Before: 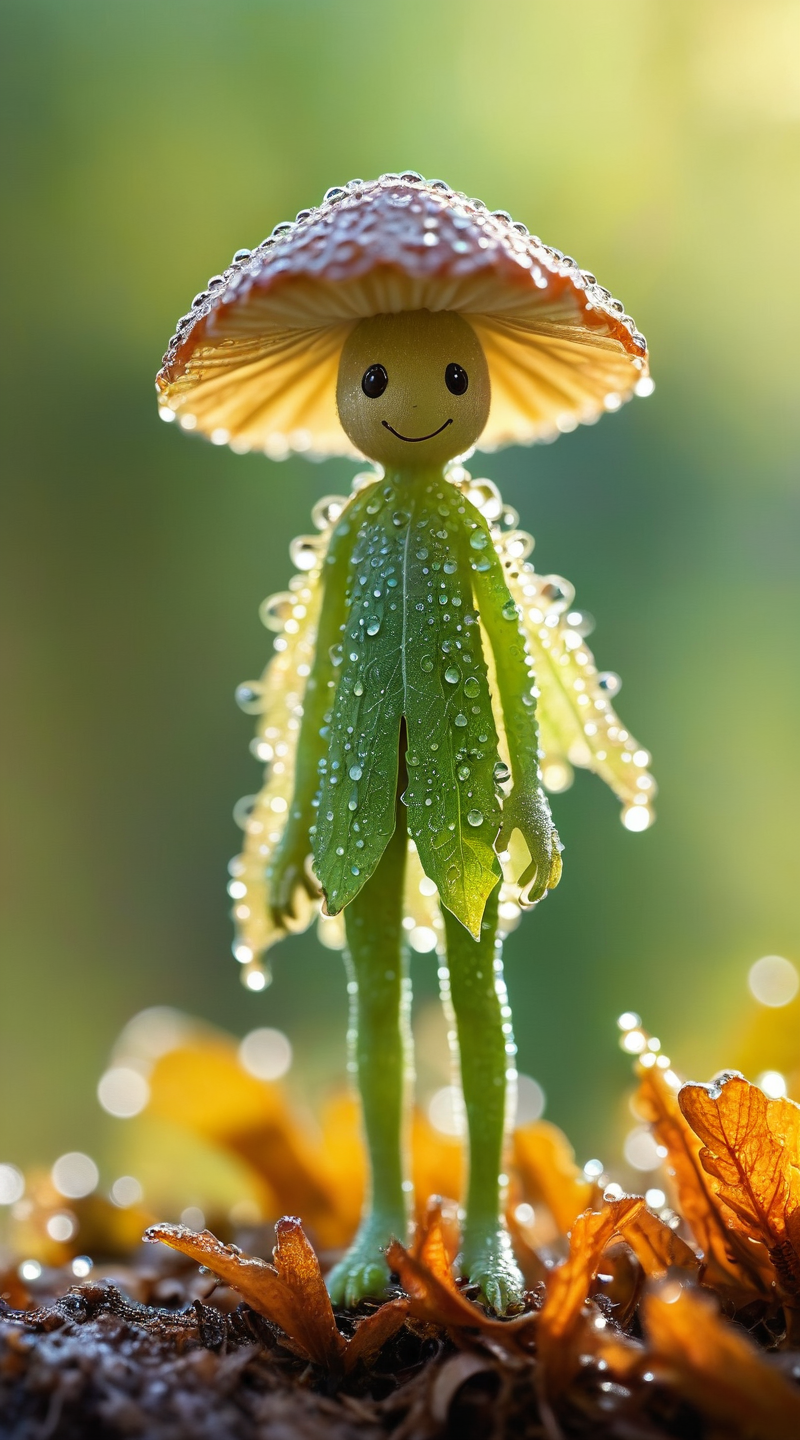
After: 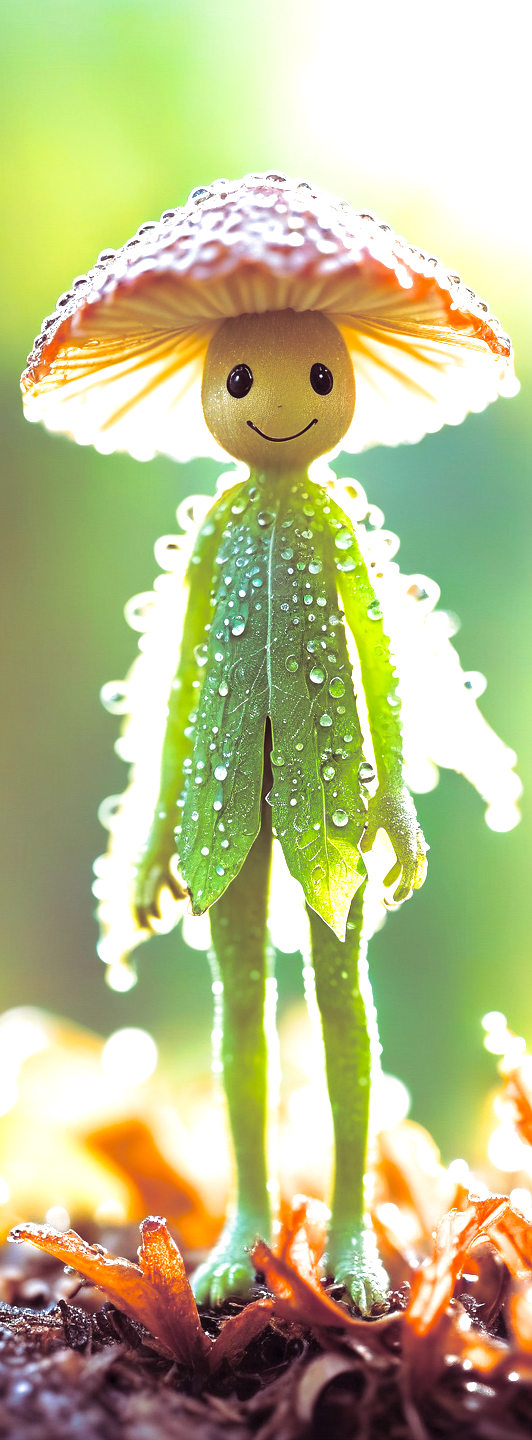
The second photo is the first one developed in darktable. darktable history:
exposure: black level correction 0, exposure 1.45 EV, compensate exposure bias true, compensate highlight preservation false
crop: left 16.899%, right 16.556%
split-toning: shadows › hue 316.8°, shadows › saturation 0.47, highlights › hue 201.6°, highlights › saturation 0, balance -41.97, compress 28.01%
contrast brightness saturation: saturation 0.1
